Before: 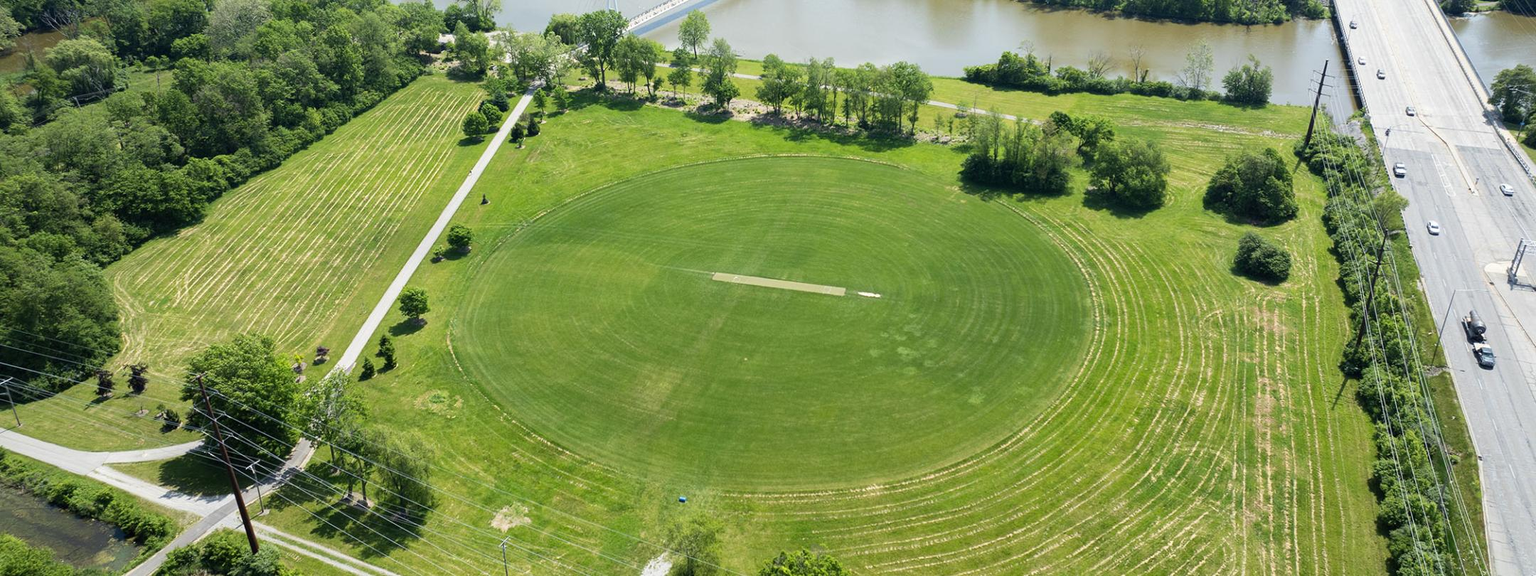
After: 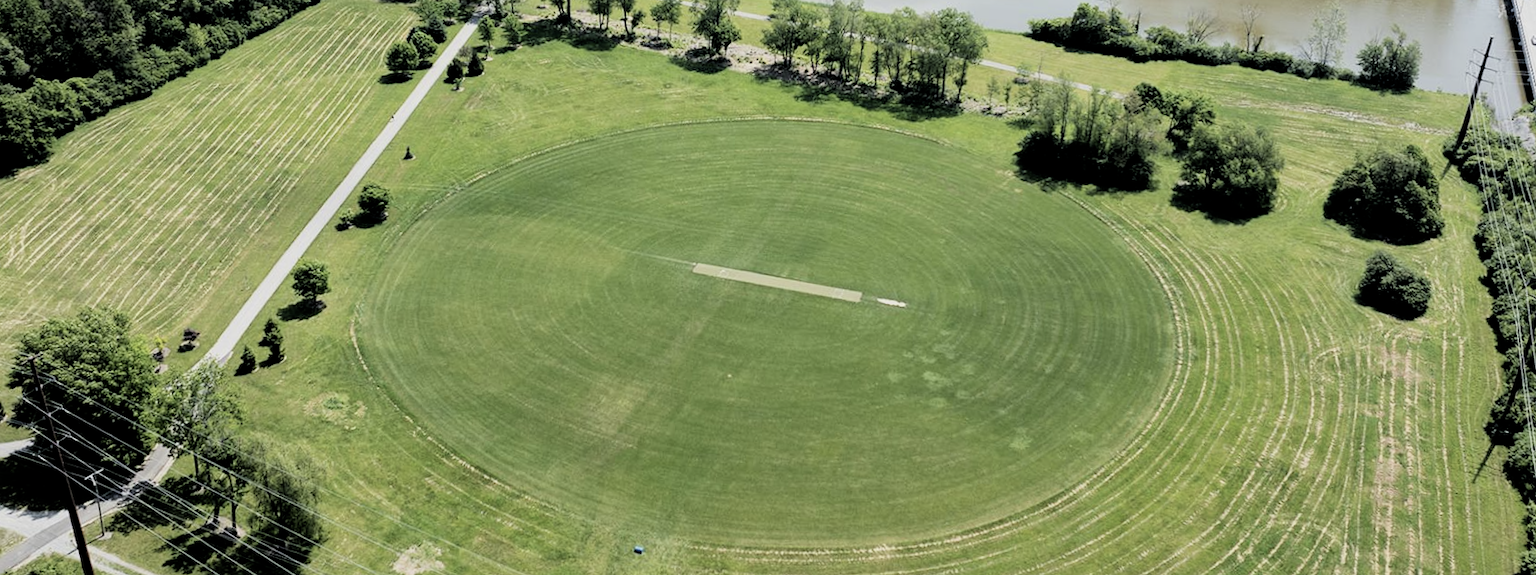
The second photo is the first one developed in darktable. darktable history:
filmic rgb: black relative exposure -3.31 EV, white relative exposure 3.45 EV, hardness 2.36, contrast 1.103
crop and rotate: angle -3.27°, left 5.211%, top 5.211%, right 4.607%, bottom 4.607%
contrast brightness saturation: contrast 0.1, saturation -0.3
